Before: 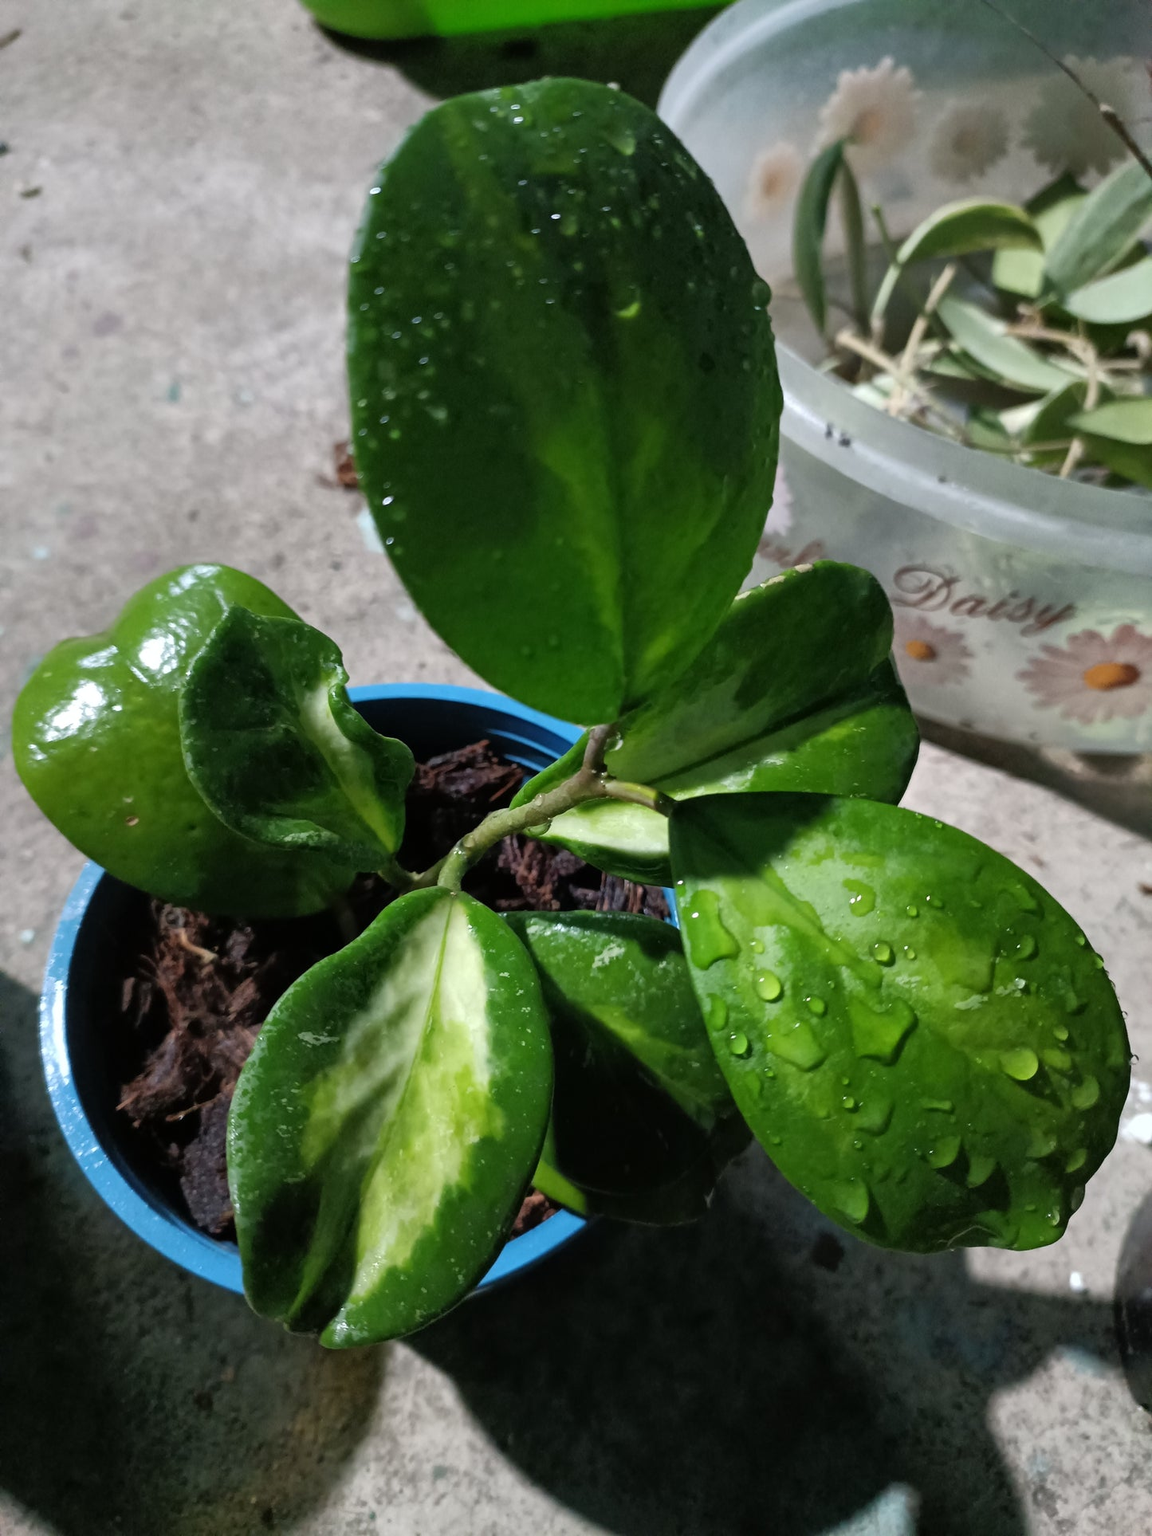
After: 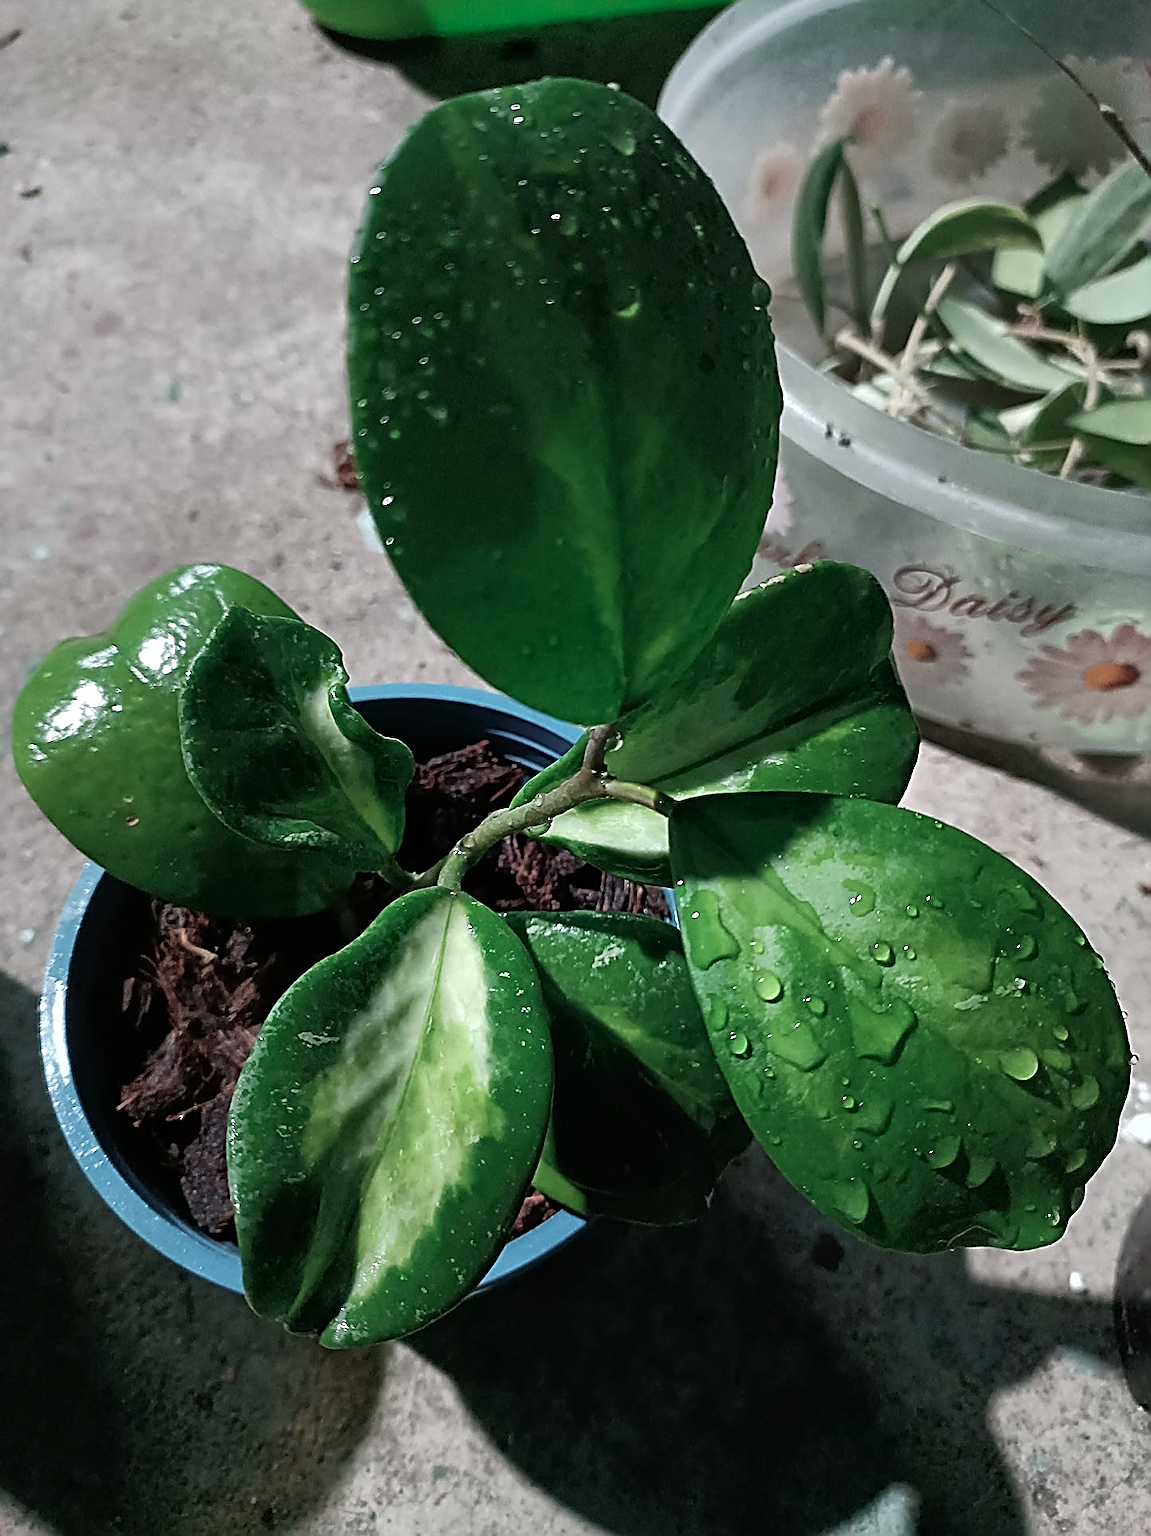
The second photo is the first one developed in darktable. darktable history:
sharpen: amount 2
color contrast: blue-yellow contrast 0.62
contrast brightness saturation: contrast 0.03, brightness -0.04
